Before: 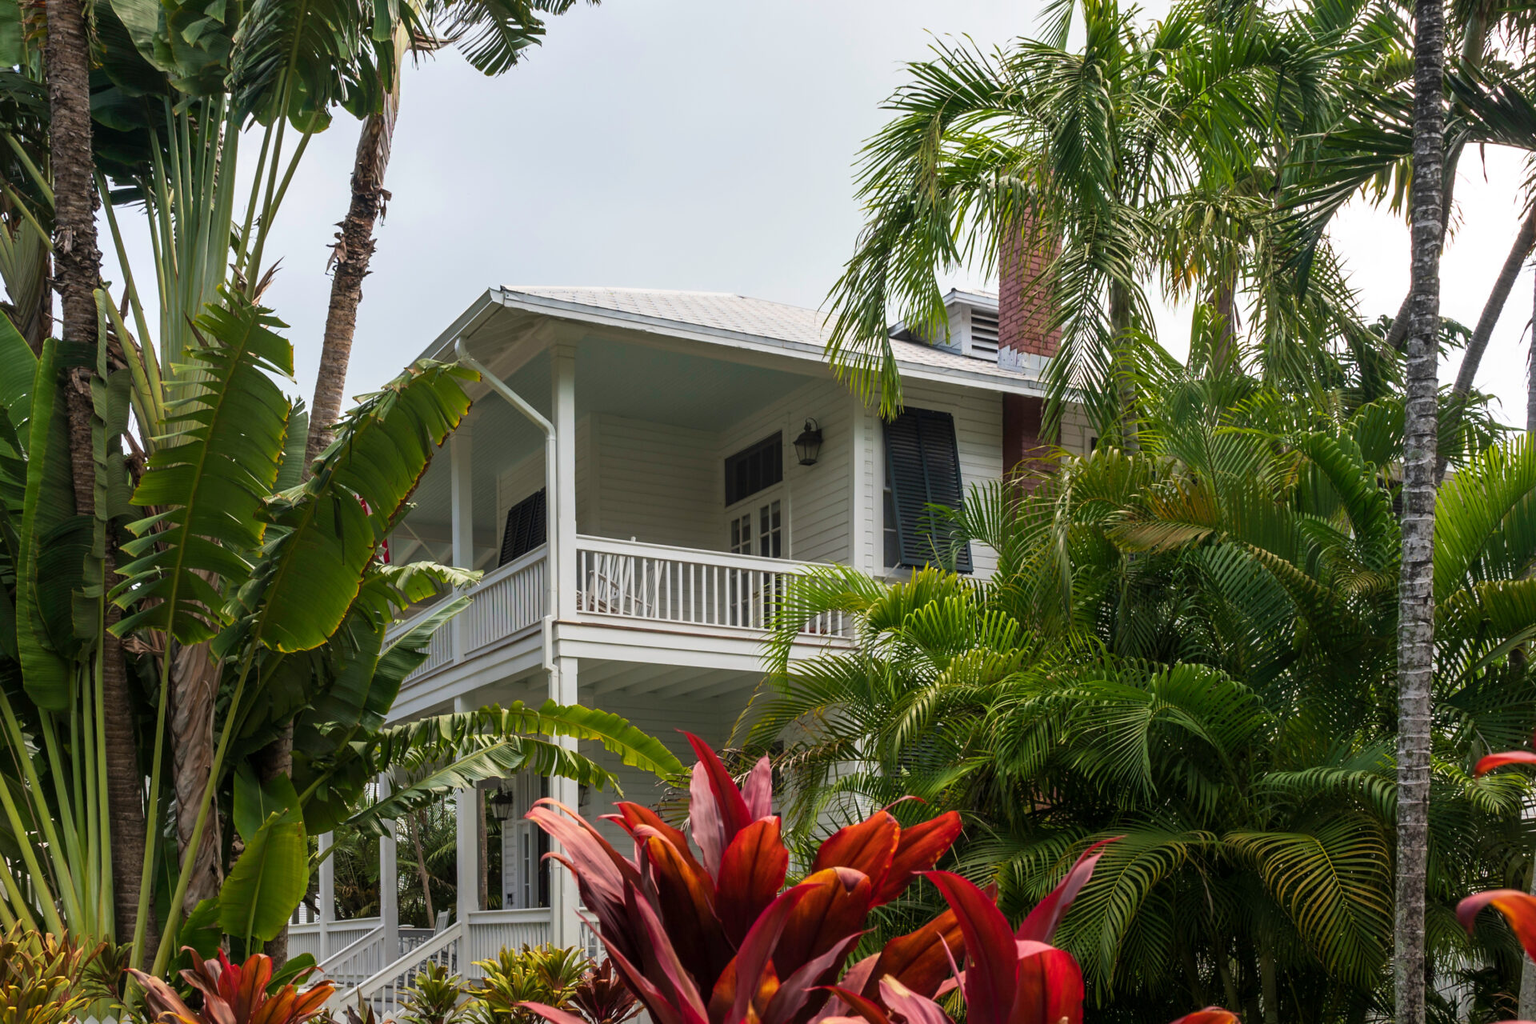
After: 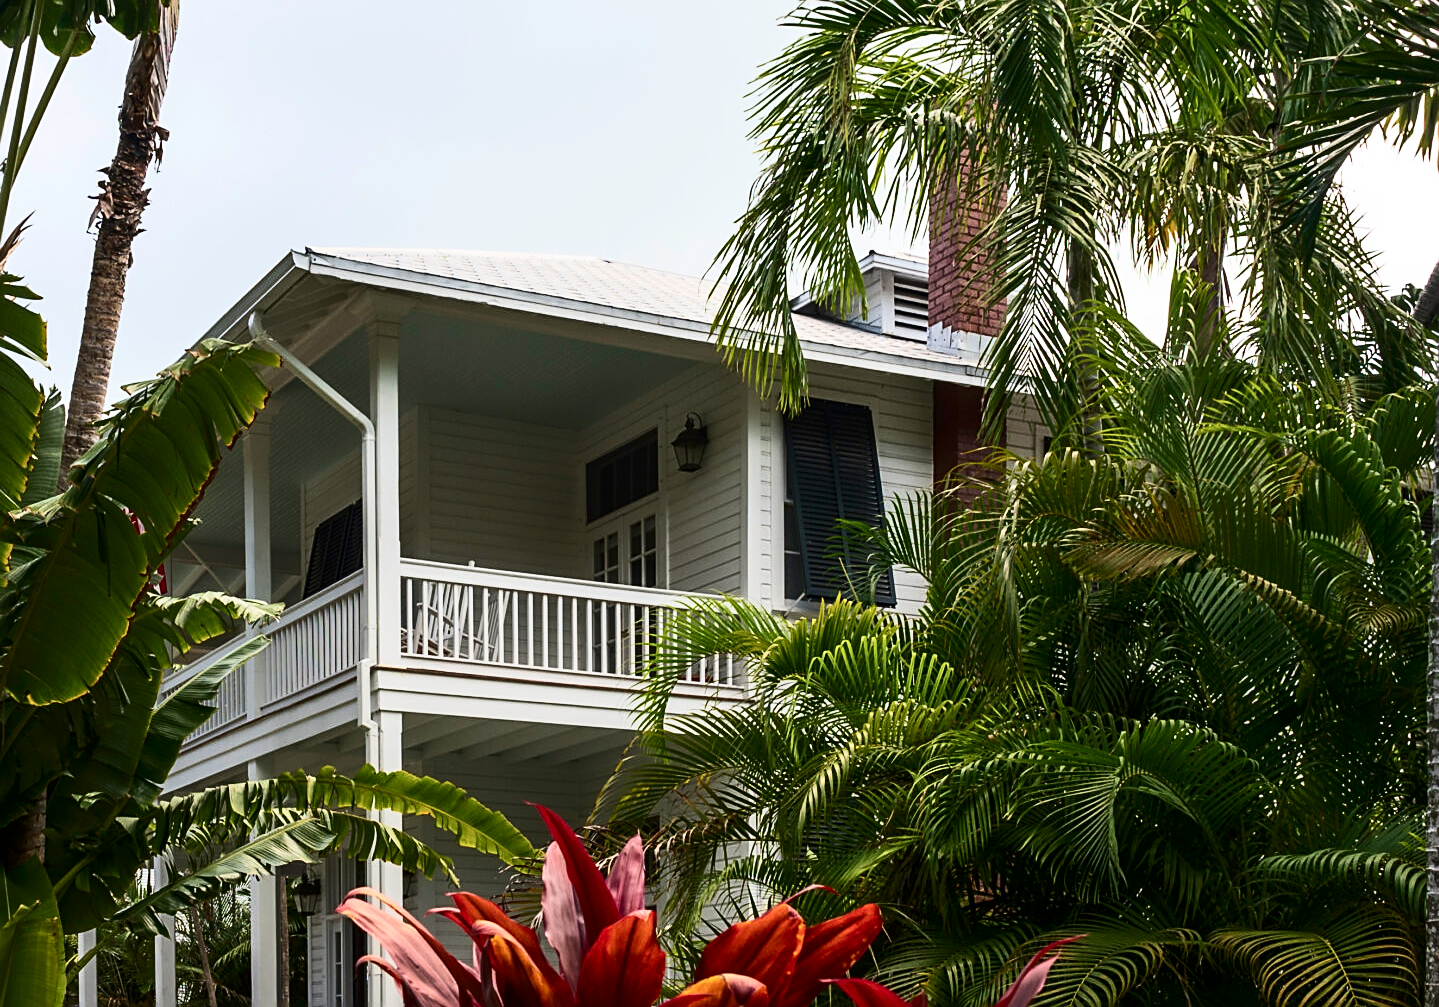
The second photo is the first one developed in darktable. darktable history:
sharpen: on, module defaults
crop: left 16.705%, top 8.601%, right 8.326%, bottom 12.672%
contrast brightness saturation: contrast 0.296
